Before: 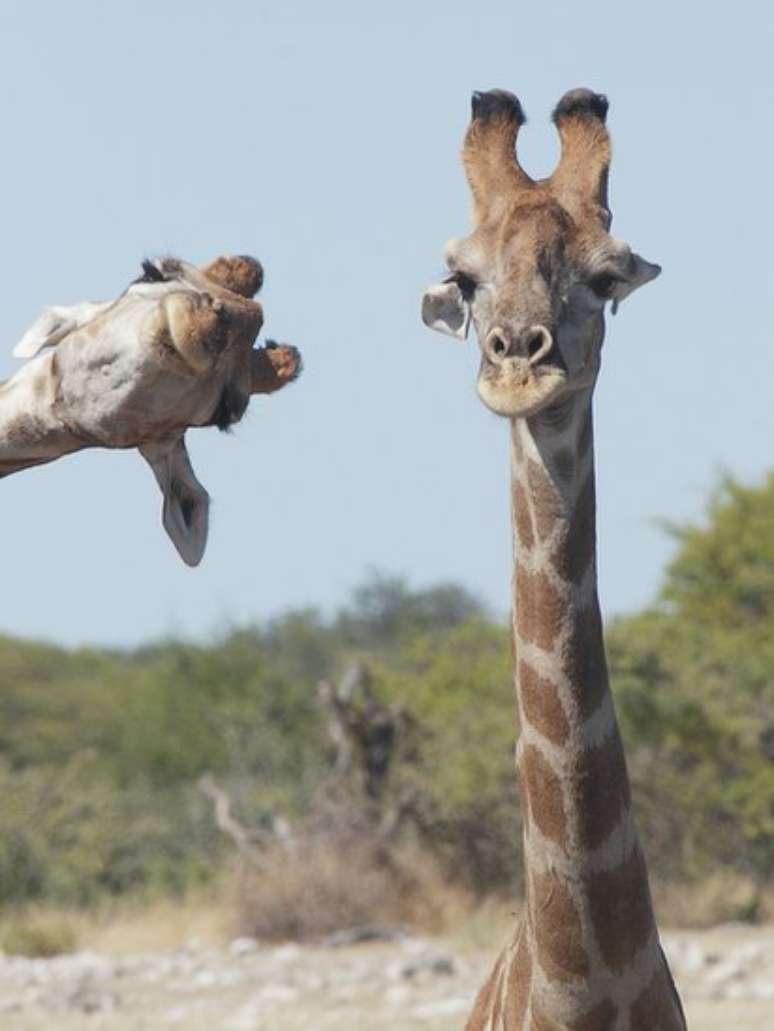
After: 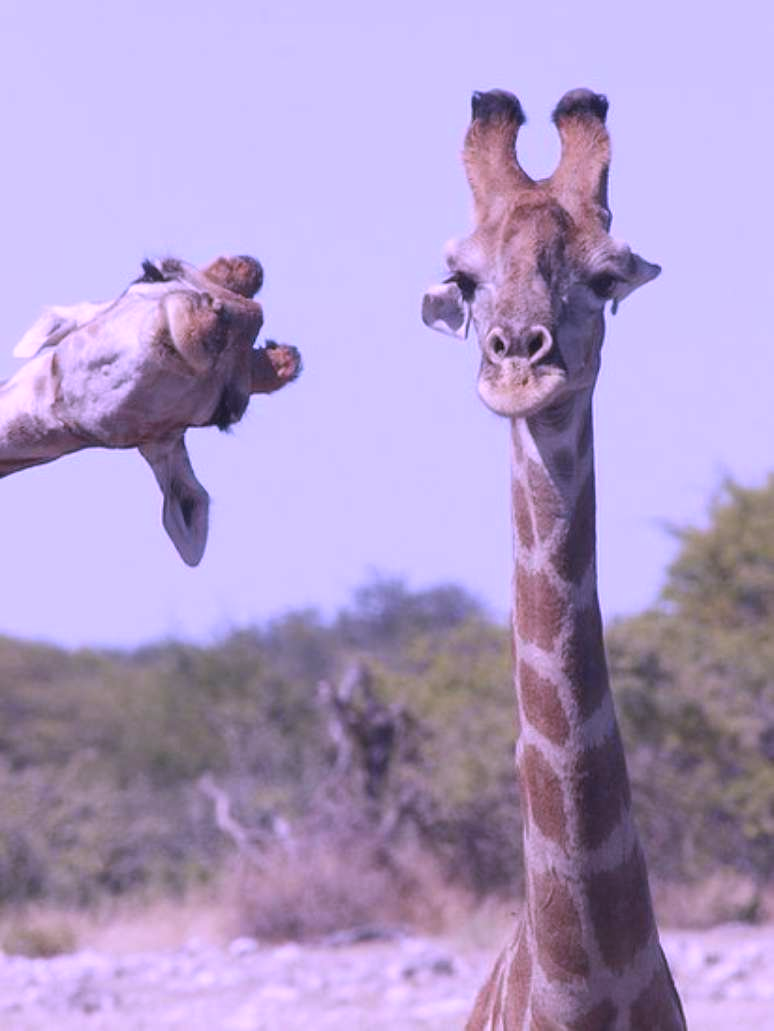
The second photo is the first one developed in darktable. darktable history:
color calibration: output R [1.107, -0.012, -0.003, 0], output B [0, 0, 1.308, 0], gray › normalize channels true, illuminant custom, x 0.389, y 0.387, temperature 3800.75 K, gamut compression 0.026
